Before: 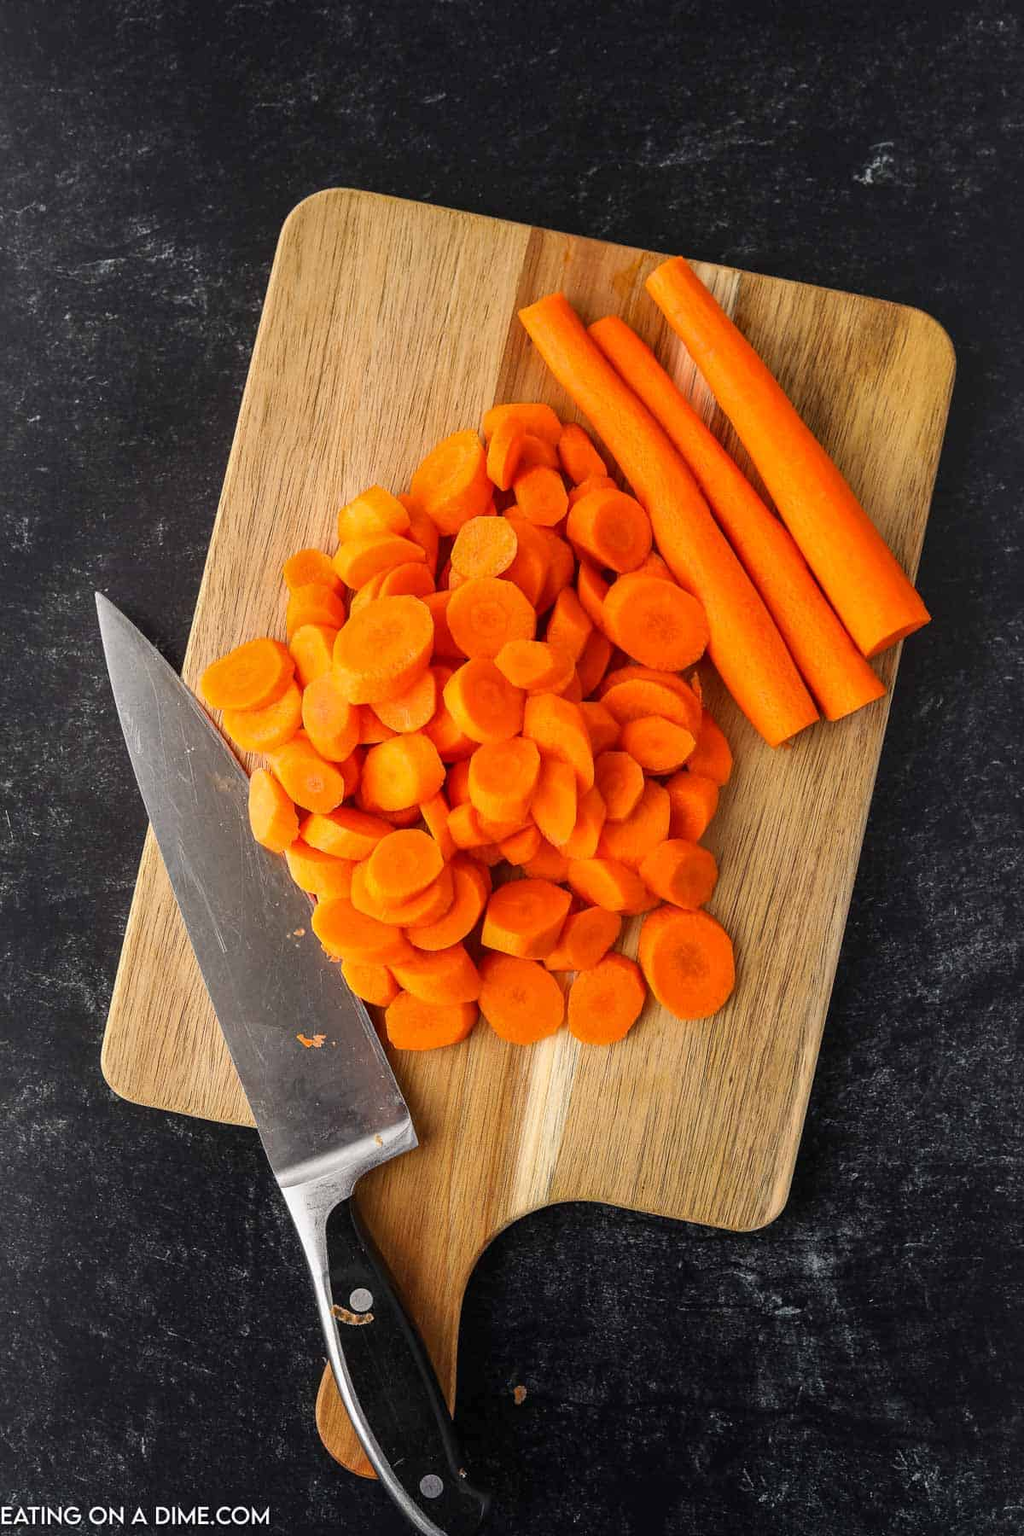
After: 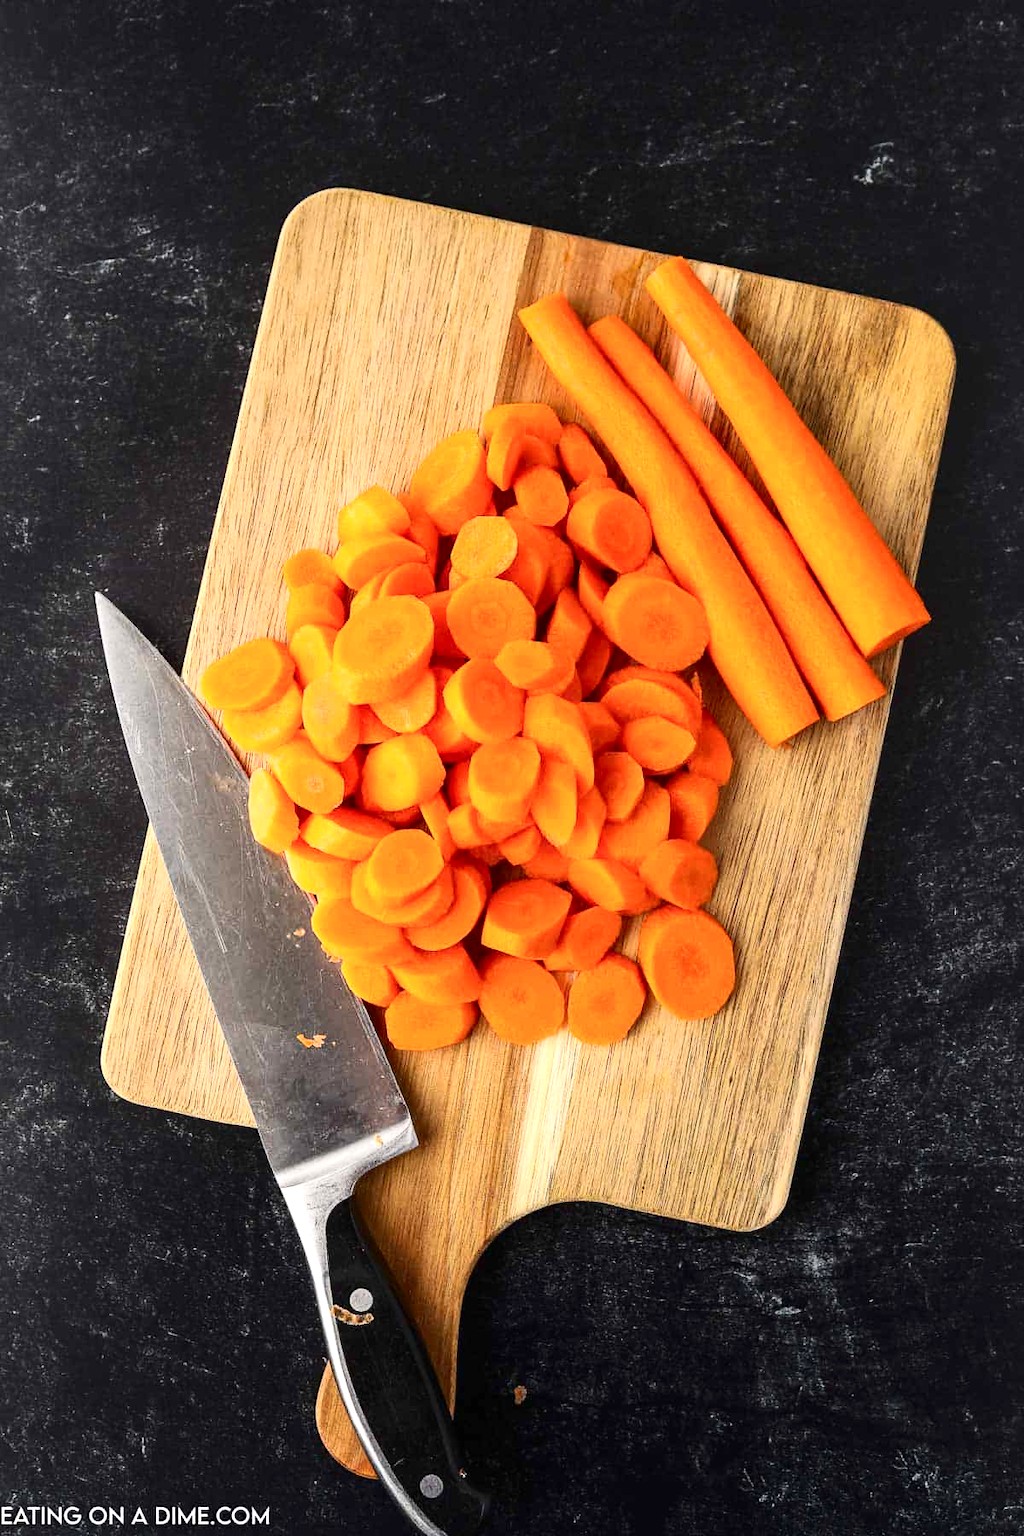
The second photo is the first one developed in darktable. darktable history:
contrast brightness saturation: contrast 0.221
exposure: exposure 0.458 EV, compensate highlight preservation false
